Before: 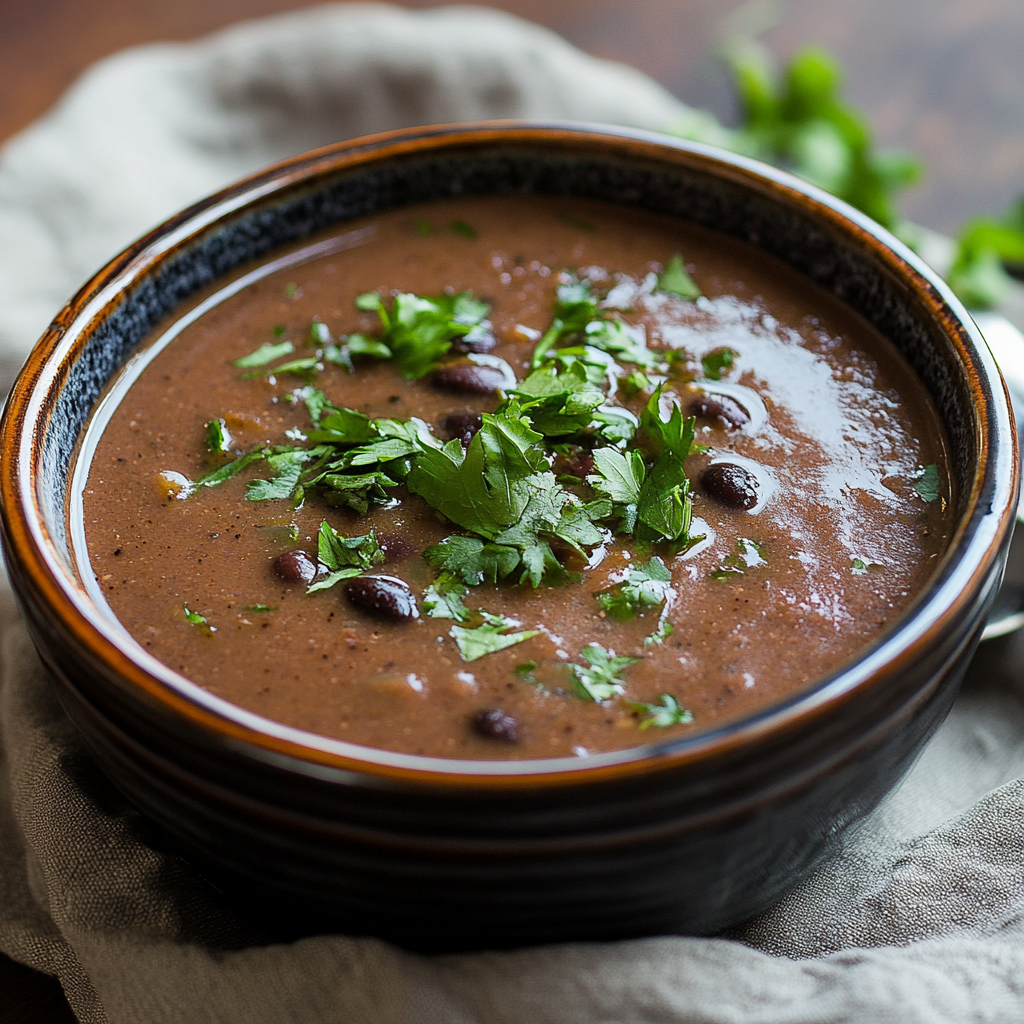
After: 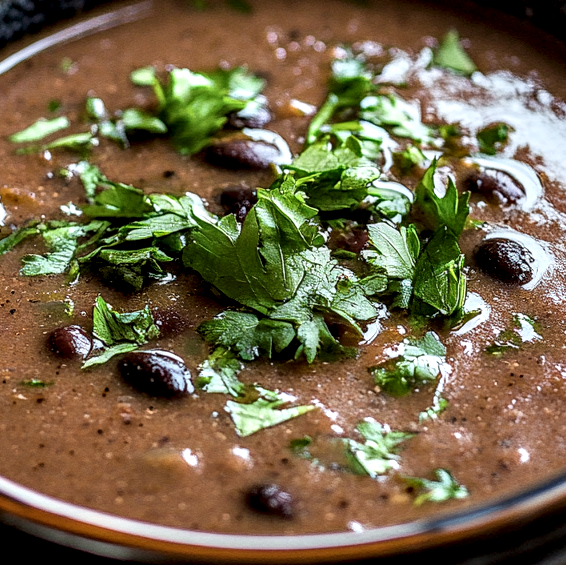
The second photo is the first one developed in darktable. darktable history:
local contrast: highlights 19%, detail 185%
crop and rotate: left 22.055%, top 22.036%, right 22.604%, bottom 22.713%
